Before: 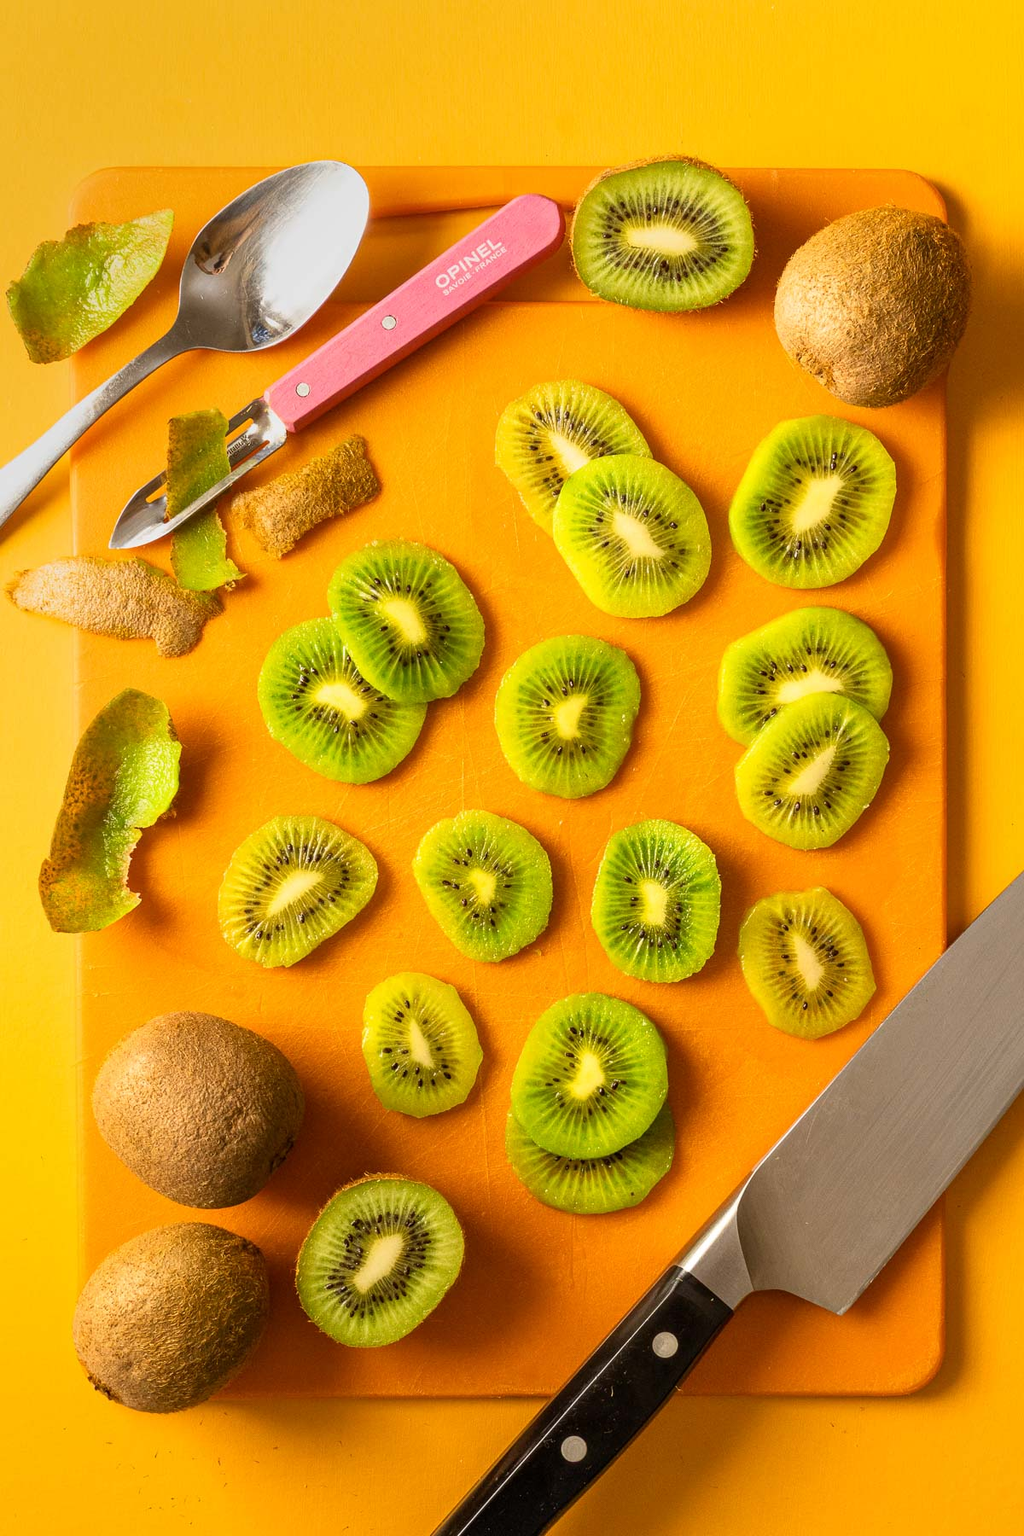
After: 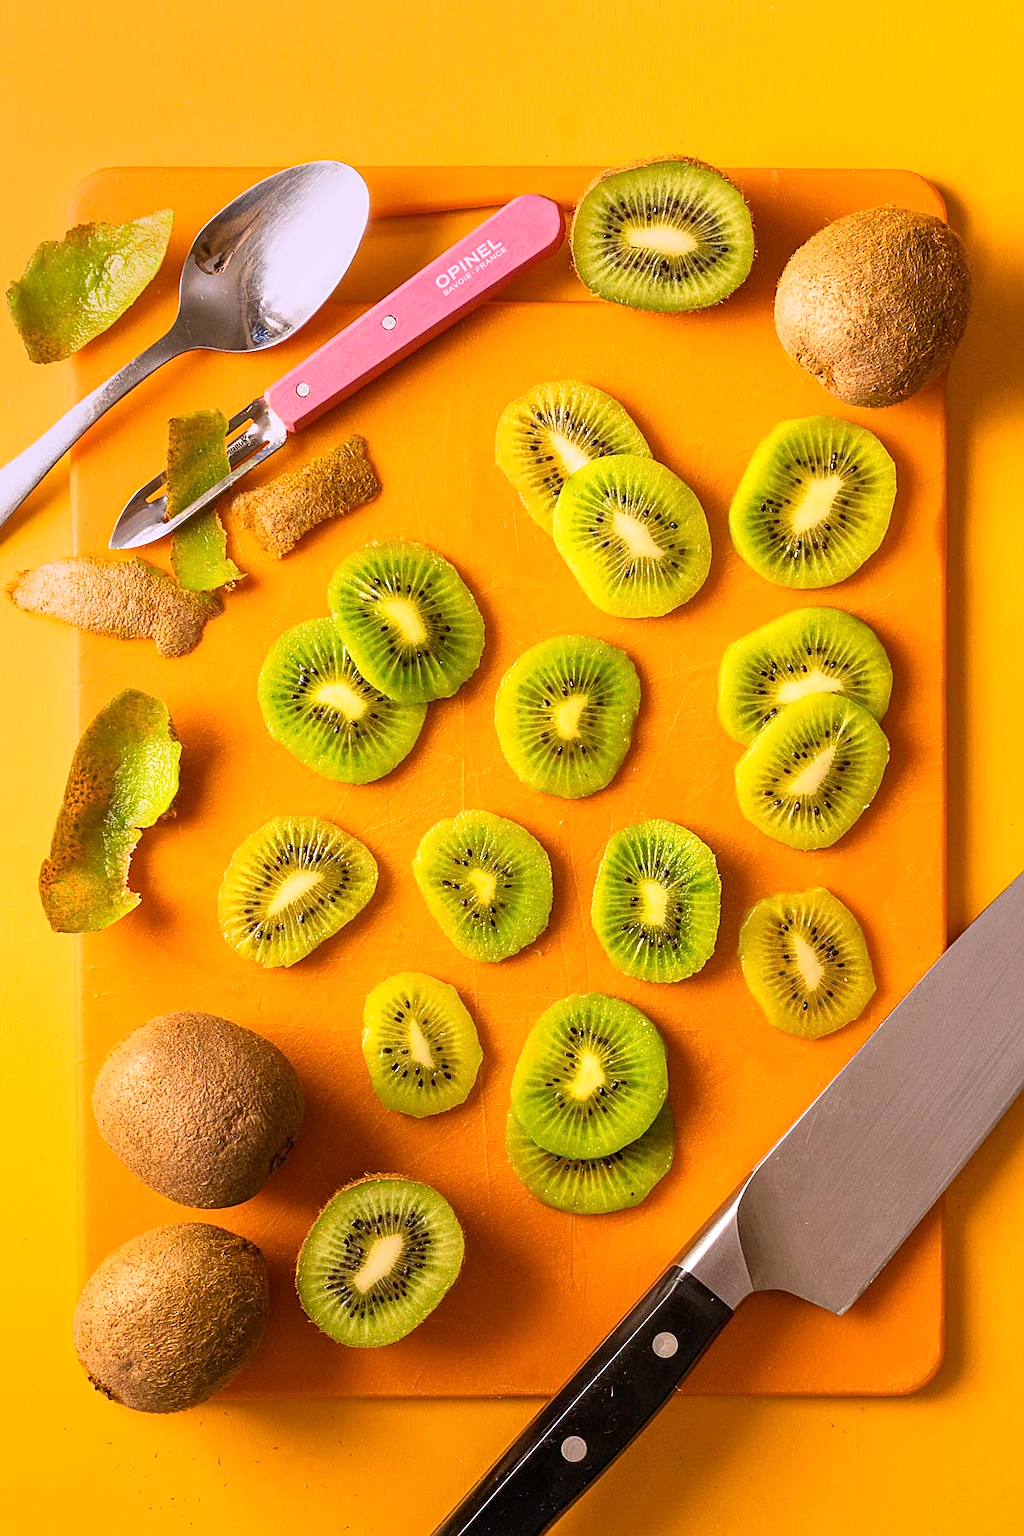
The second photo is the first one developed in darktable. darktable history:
white balance: red 1.066, blue 1.119
sharpen: on, module defaults
